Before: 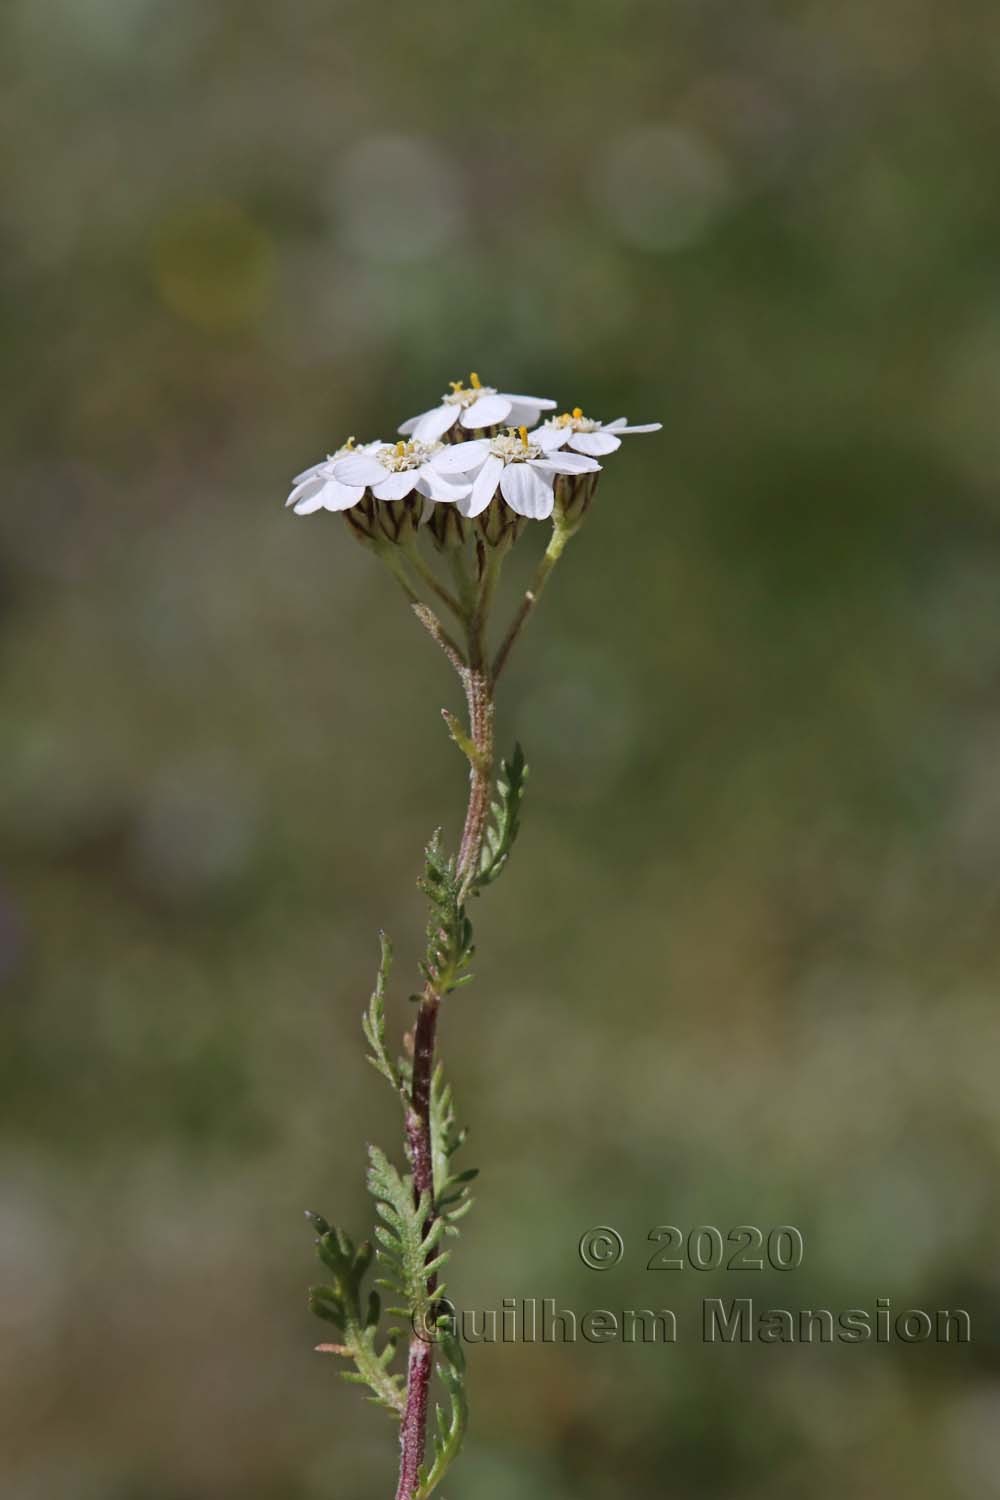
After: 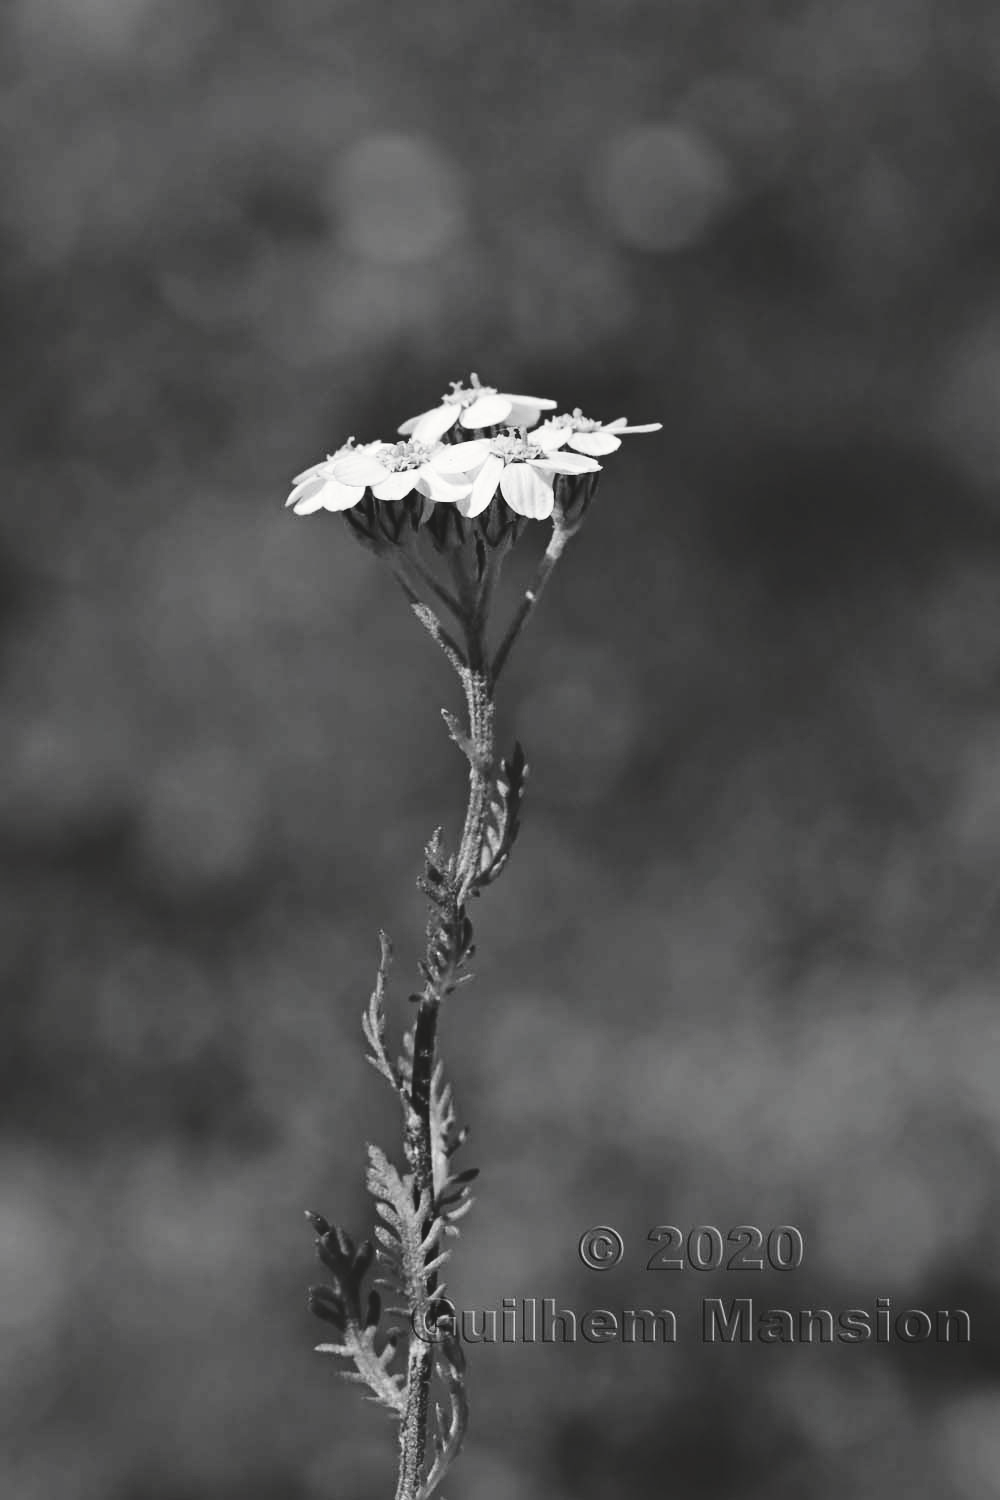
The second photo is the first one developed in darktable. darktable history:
tone curve: curves: ch0 [(0, 0) (0.003, 0.108) (0.011, 0.108) (0.025, 0.108) (0.044, 0.113) (0.069, 0.113) (0.1, 0.121) (0.136, 0.136) (0.177, 0.16) (0.224, 0.192) (0.277, 0.246) (0.335, 0.324) (0.399, 0.419) (0.468, 0.518) (0.543, 0.622) (0.623, 0.721) (0.709, 0.815) (0.801, 0.893) (0.898, 0.949) (1, 1)], preserve colors none
color look up table: target L [84.2, 87.41, 80.24, 80.97, 75.88, 49.64, 63.22, 64.23, 69.61, 40.18, 53.98, 48.04, 45.36, 30.01, 20.79, 2.742, 200.91, 88.12, 84.2, 67, 65.49, 64.74, 63.98, 56.58, 67, 53.5, 30.59, 22.16, 87.05, 84.2, 68.99, 63.98, 78.43, 72.58, 78.8, 58.12, 43.73, 31.74, 31.46, 27.53, 31.46, 100, 88.12, 89.53, 78.43, 84.56, 58.12, 46.7, 52.41], target a [0, -0.001, -0.001, -0.002, -0.001, 0.001, 0, 0.001, 0, 0.001 ×5, 0, -0.307, 0, -0.003, 0 ×5, 0.001, 0, 0.001, 0.001, 0, 0, 0, 0.001, 0, 0, 0, -0.001, 0.001 ×4, 0, 0.001, -0.286, -0.003, -0.002, 0, -0.001, 0.001, 0.001, 0], target b [0.002, 0.002, 0.003, 0.025, 0.003, -0.004, 0.002, -0.004, 0.003, -0.004, -0.005, -0.004, -0.004, -0.004, 0.006, 3.782, -0.001, 0.025, 0.002, 0.002, 0.002, -0.004, 0.002, -0.004, 0.002, -0.005, -0.004, -0.001, 0.001, 0.002, -0.004, 0.002, 0.002, 0.002, 0.003, -0.004 ×4, -0.001, -0.004, 3.598, 0.025, 0.025, 0.002, 0.002, -0.004, -0.004, 0.002], num patches 49
